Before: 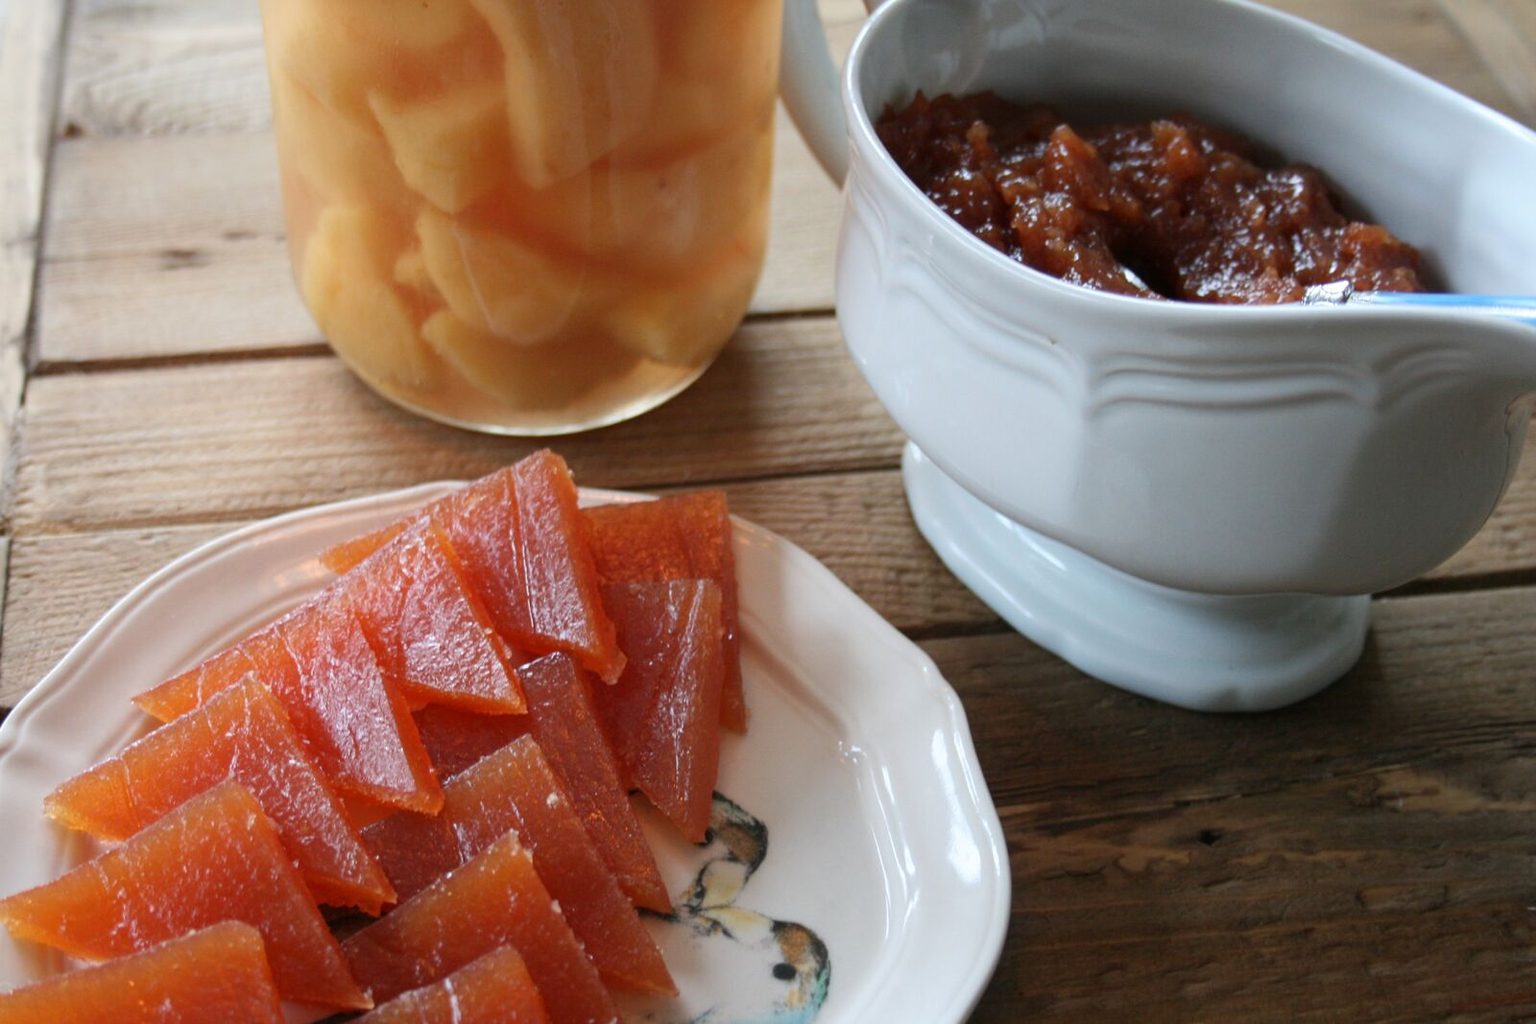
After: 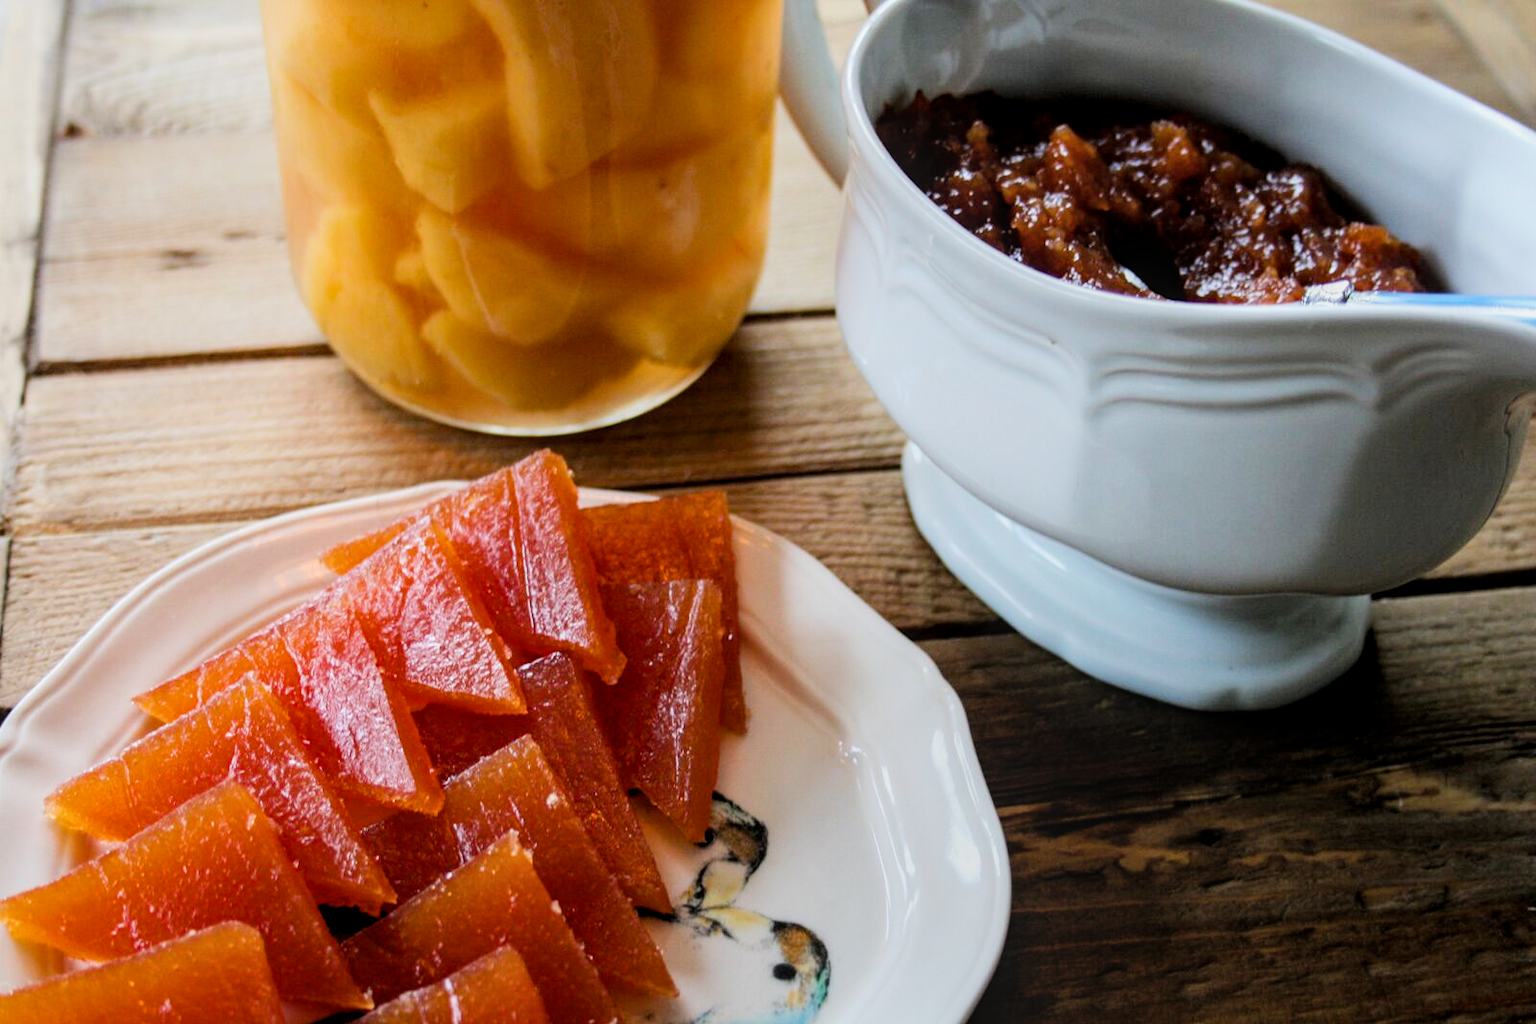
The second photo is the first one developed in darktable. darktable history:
filmic rgb: black relative exposure -5 EV, hardness 2.88, contrast 1.3, highlights saturation mix -30%
exposure: black level correction 0, exposure 0.3 EV, compensate highlight preservation false
color balance rgb: perceptual saturation grading › global saturation 30%, global vibrance 20%
local contrast: on, module defaults
